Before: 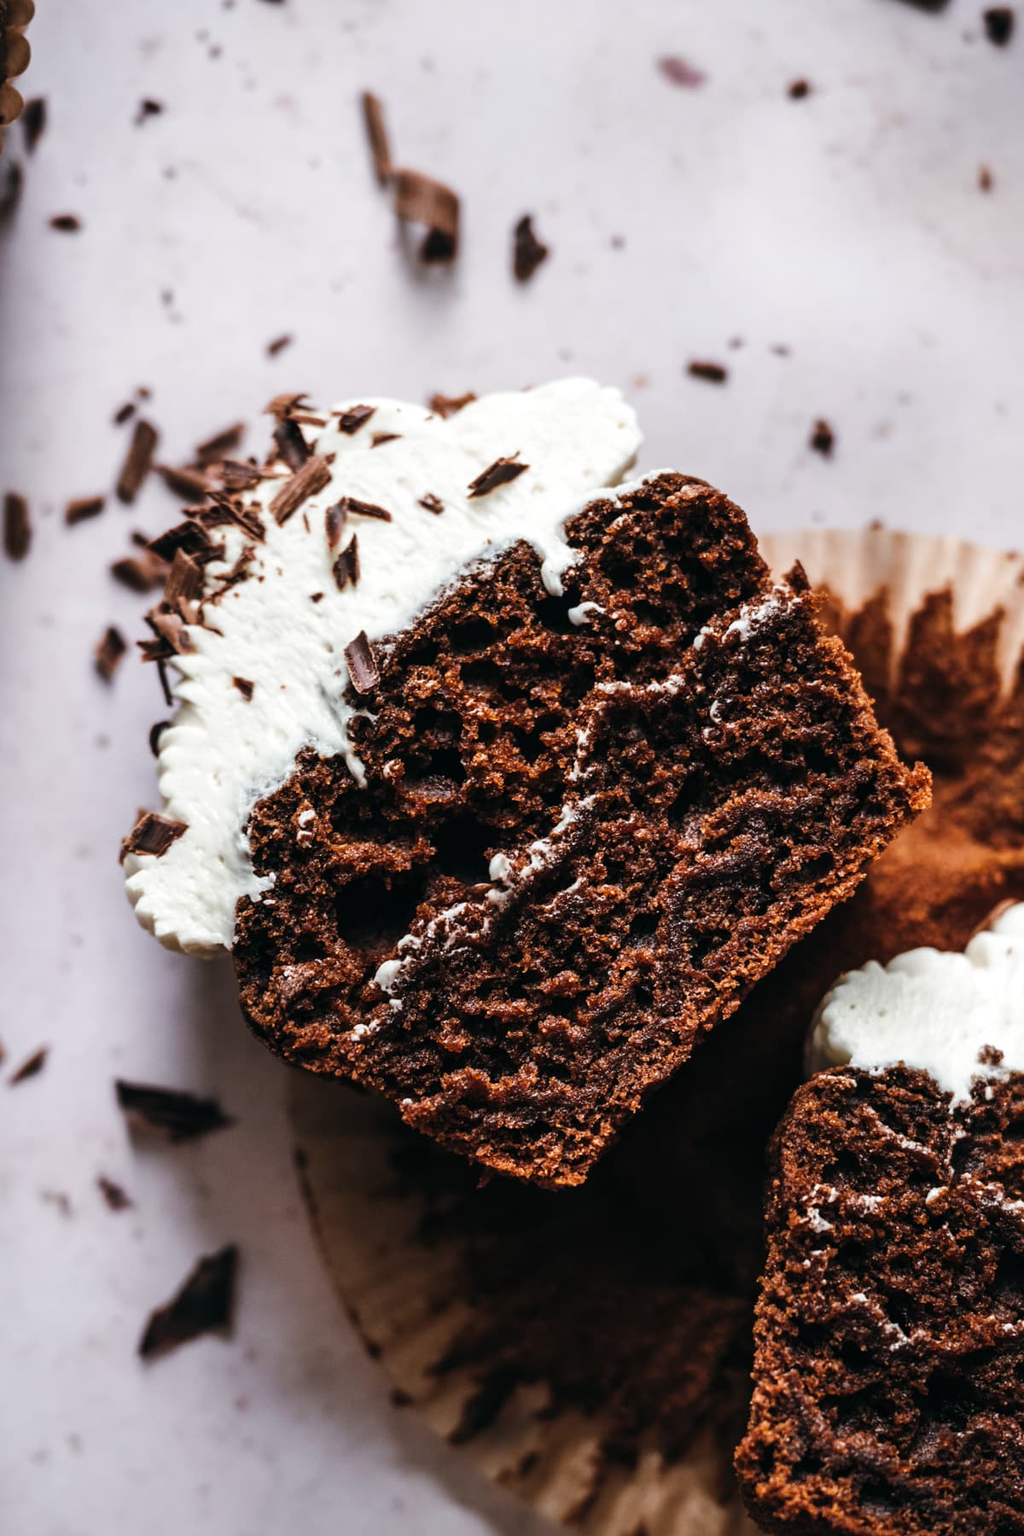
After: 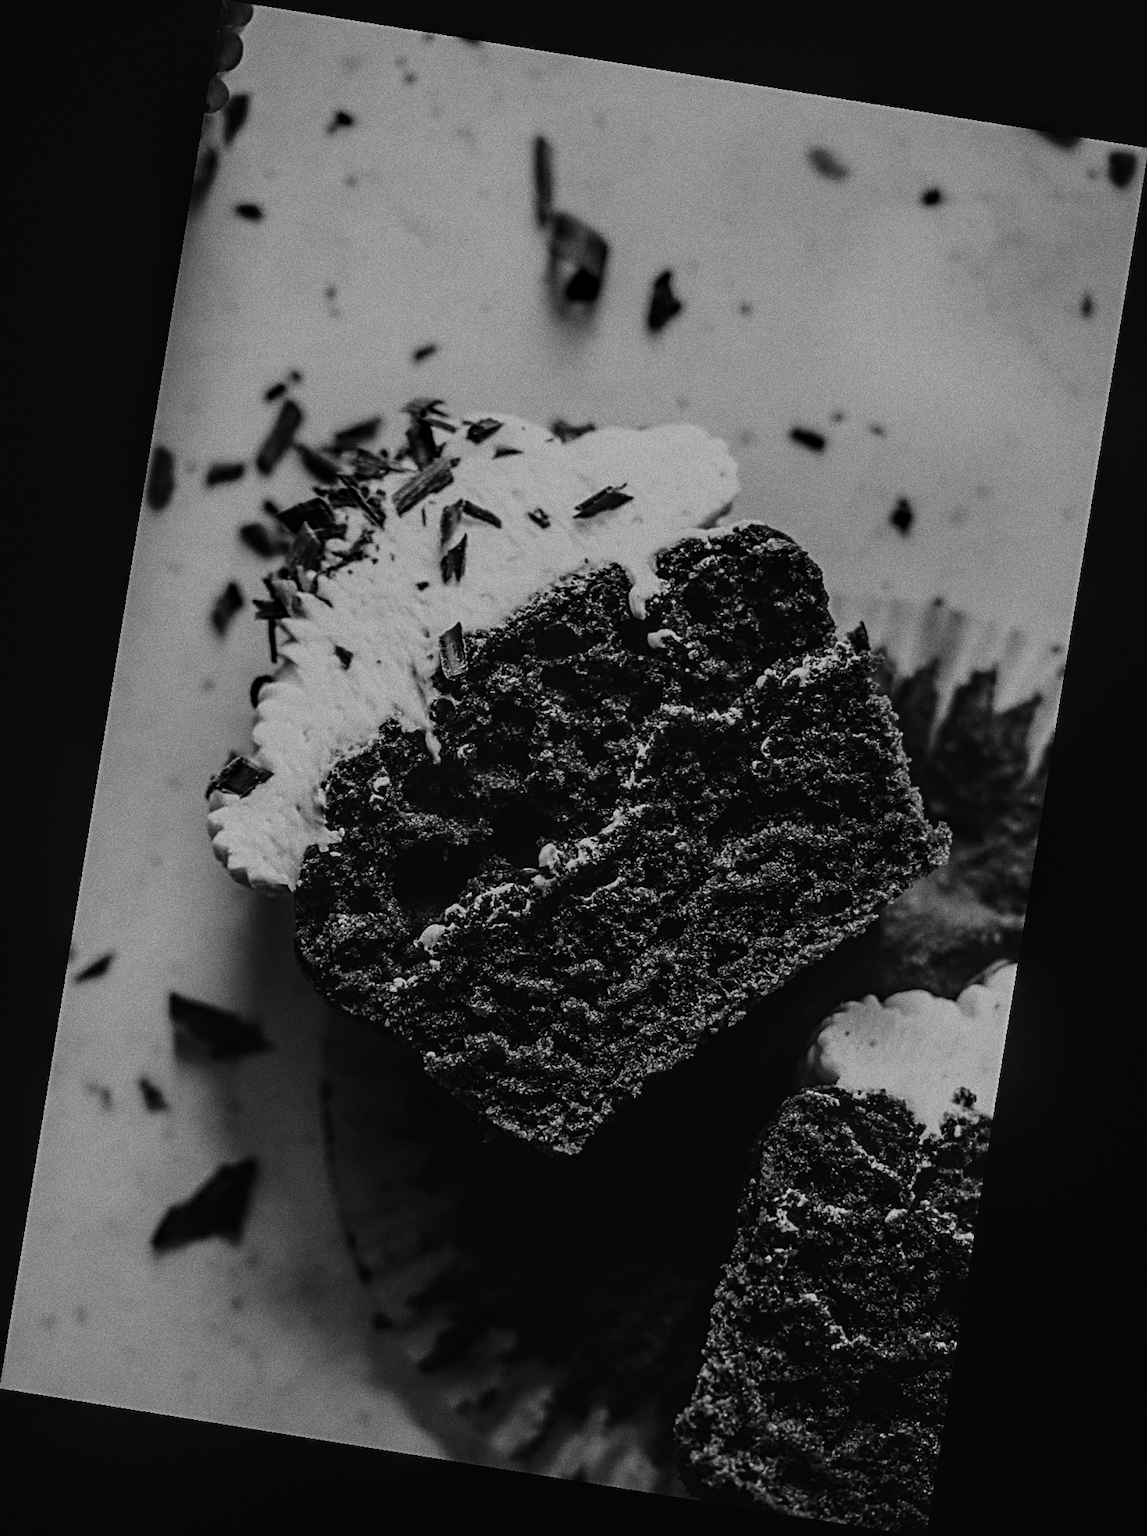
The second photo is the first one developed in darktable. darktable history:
grain: coarseness 0.09 ISO, strength 40%
tone equalizer: on, module defaults
monochrome: on, module defaults
exposure: exposure -1.468 EV, compensate highlight preservation false
sharpen: radius 3.119
rotate and perspective: rotation 9.12°, automatic cropping off
tone curve: curves: ch0 [(0, 0.021) (0.049, 0.044) (0.158, 0.113) (0.351, 0.331) (0.485, 0.505) (0.656, 0.696) (0.868, 0.887) (1, 0.969)]; ch1 [(0, 0) (0.322, 0.328) (0.434, 0.438) (0.473, 0.477) (0.502, 0.503) (0.522, 0.526) (0.564, 0.591) (0.602, 0.632) (0.677, 0.701) (0.859, 0.885) (1, 1)]; ch2 [(0, 0) (0.33, 0.301) (0.452, 0.434) (0.502, 0.505) (0.535, 0.554) (0.565, 0.598) (0.618, 0.629) (1, 1)], color space Lab, independent channels, preserve colors none
local contrast: on, module defaults
